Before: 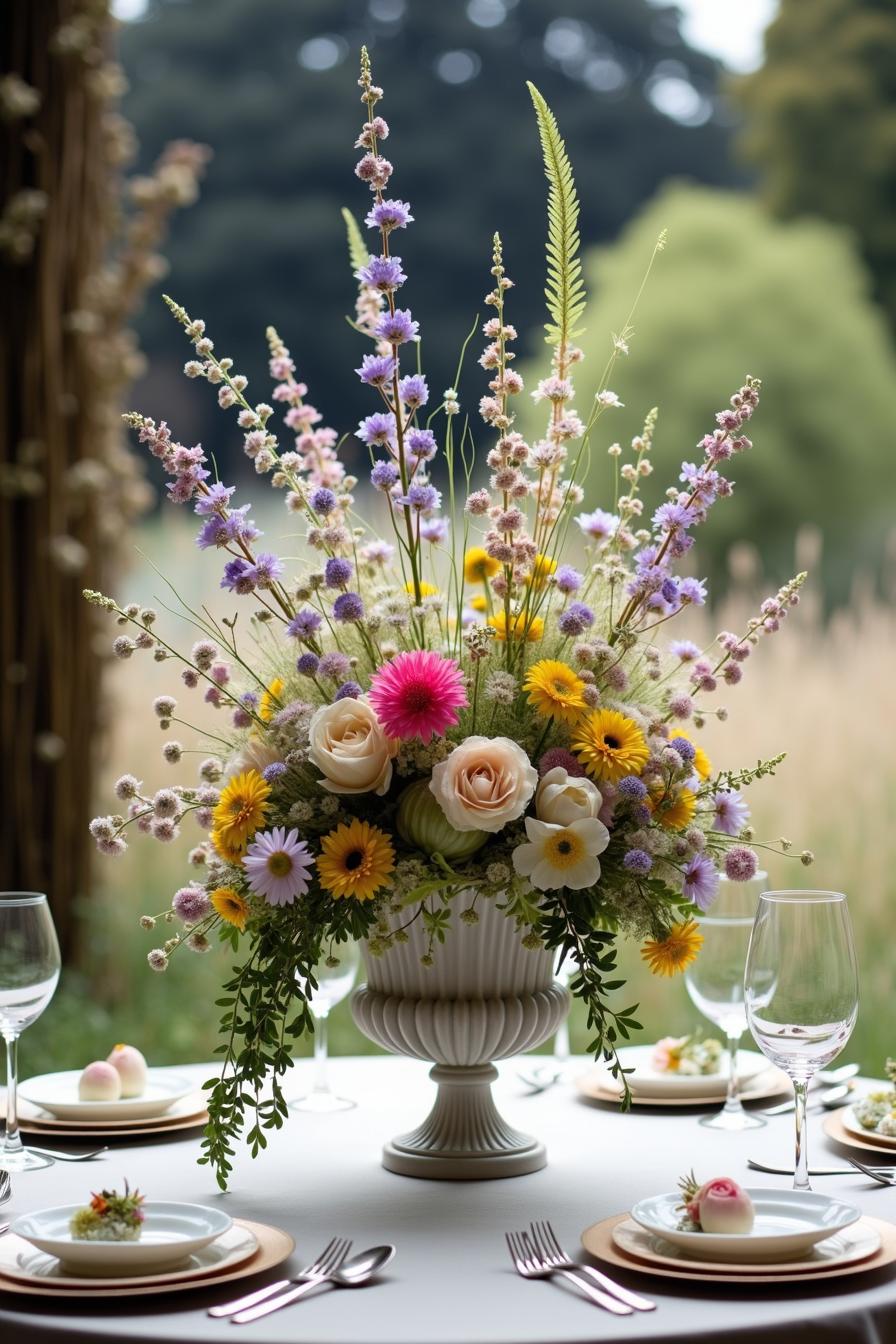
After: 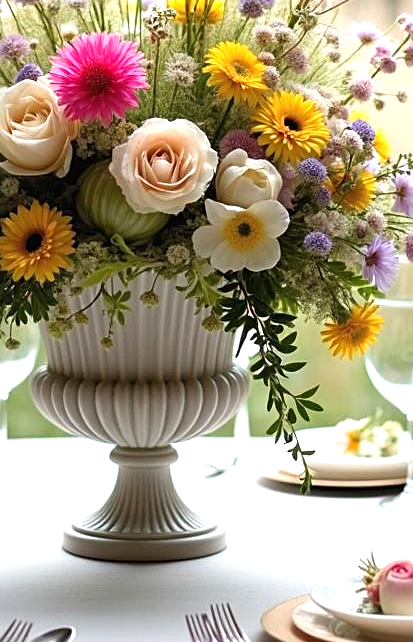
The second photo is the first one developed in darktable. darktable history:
sharpen: on, module defaults
crop: left 35.718%, top 46.047%, right 18.153%, bottom 6.141%
exposure: black level correction 0, exposure 0.698 EV, compensate highlight preservation false
